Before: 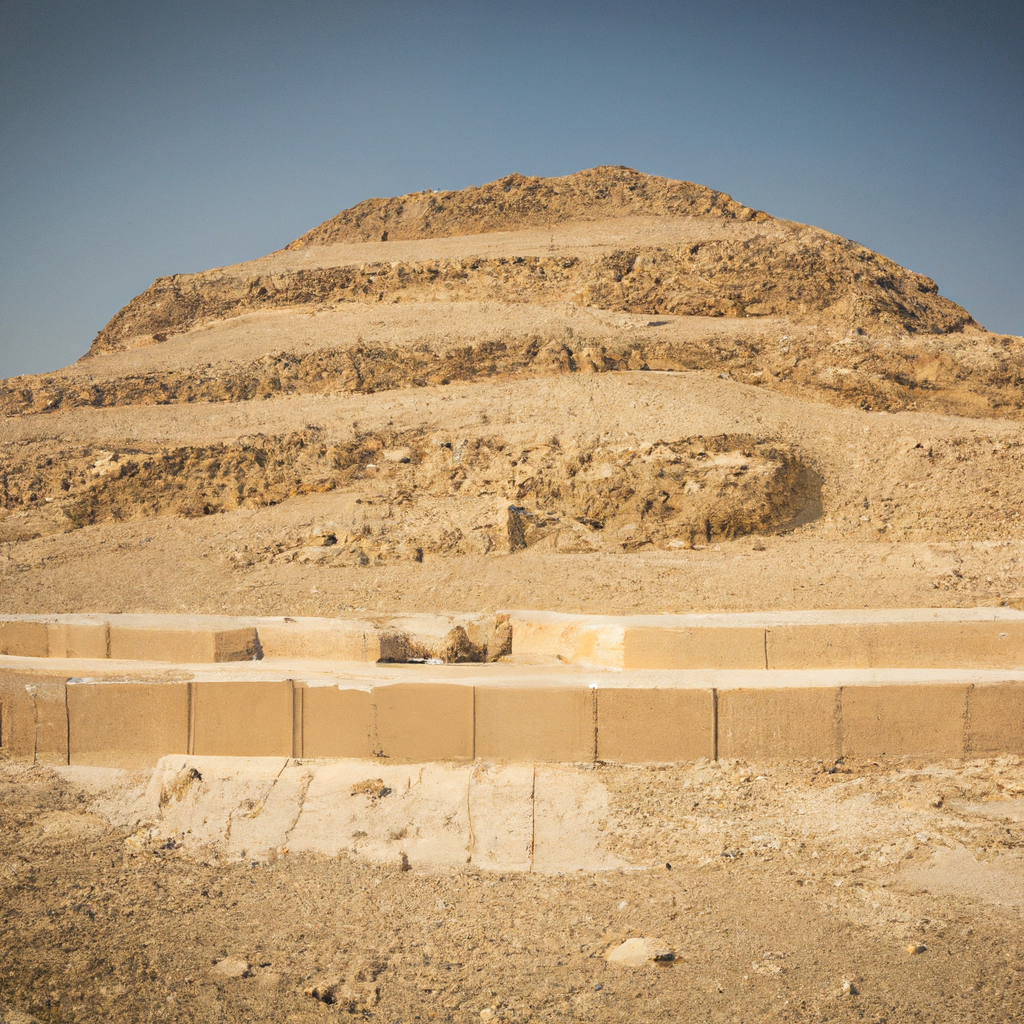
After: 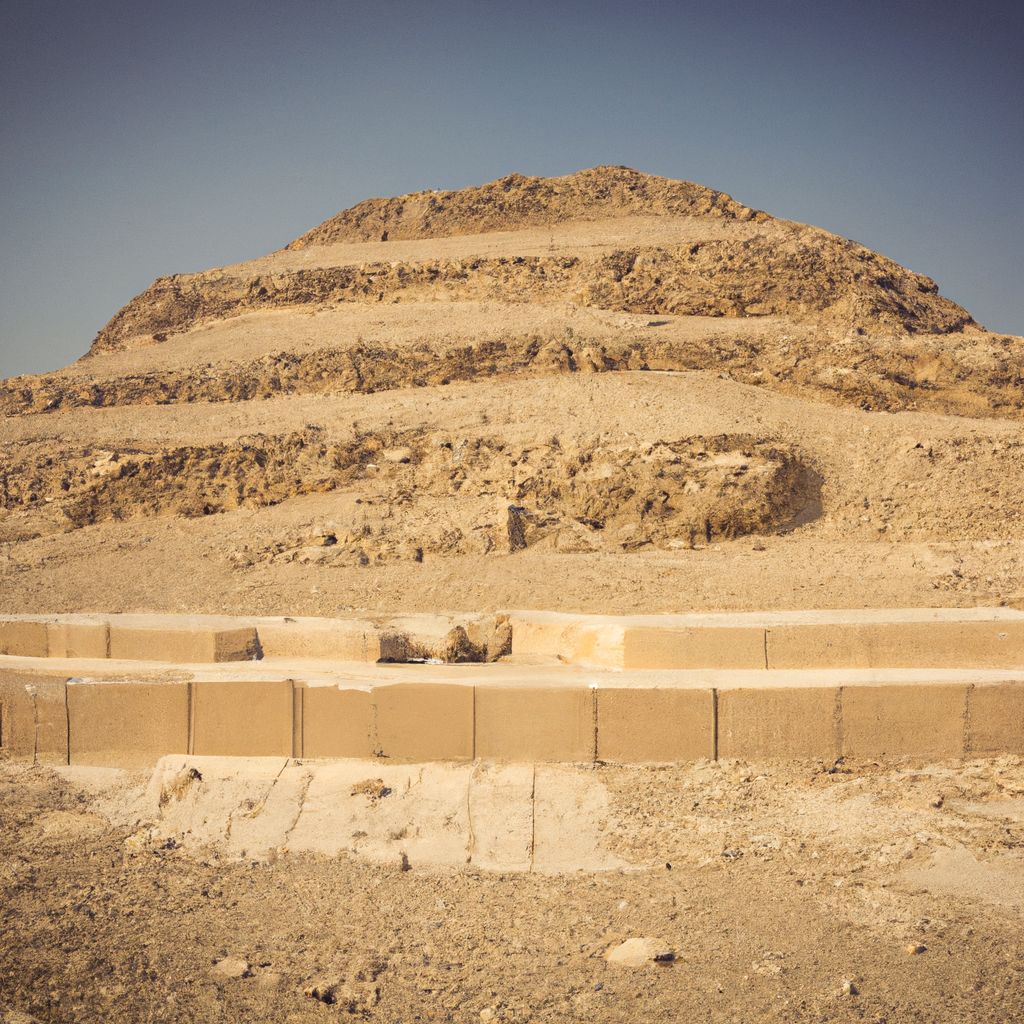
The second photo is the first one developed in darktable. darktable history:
color balance rgb: shadows lift › luminance -21.651%, shadows lift › chroma 8.667%, shadows lift › hue 286.09°, power › chroma 0.26%, power › hue 60.21°, highlights gain › chroma 2.997%, highlights gain › hue 76.62°, perceptual saturation grading › global saturation 14.549%
contrast brightness saturation: contrast 0.056, brightness -0.01, saturation -0.239
